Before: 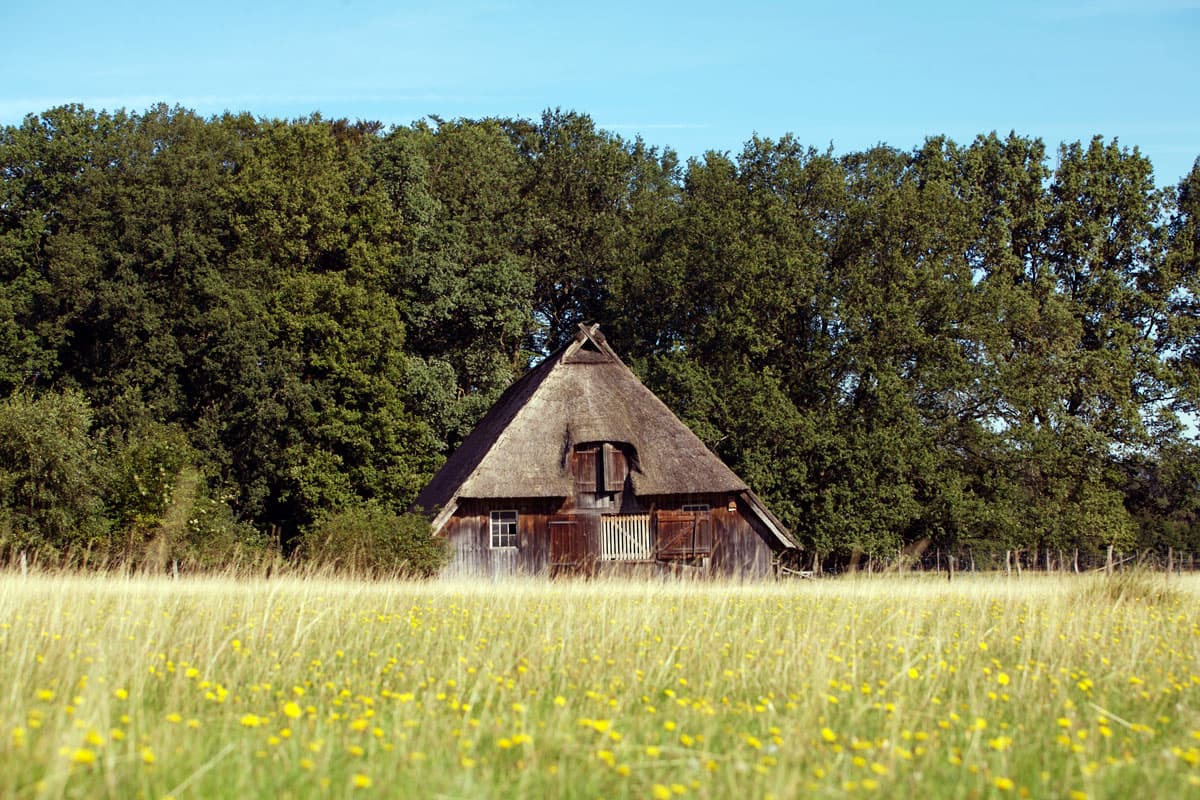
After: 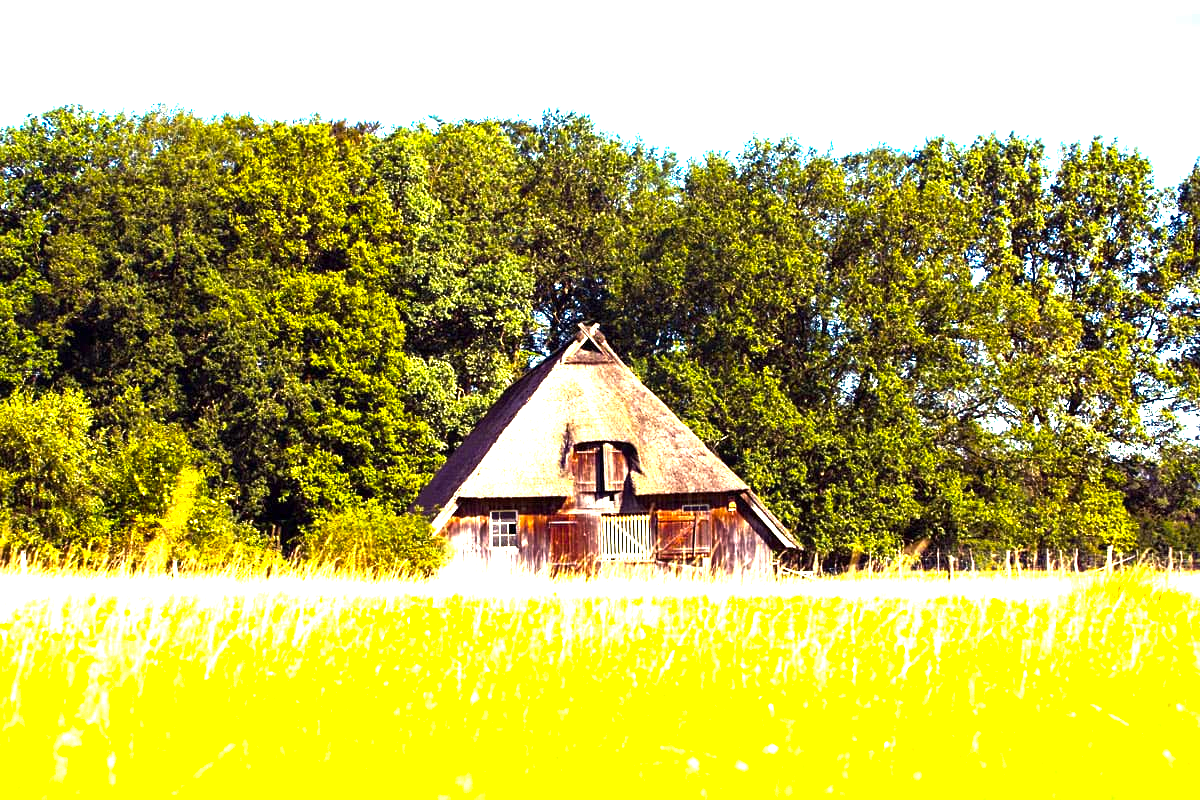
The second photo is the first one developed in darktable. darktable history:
color balance rgb: highlights gain › chroma 3.022%, highlights gain › hue 74°, perceptual saturation grading › global saturation 19.497%, perceptual brilliance grading › global brilliance 34.955%, perceptual brilliance grading › highlights 49.269%, perceptual brilliance grading › mid-tones 59.377%, perceptual brilliance grading › shadows 34.678%, global vibrance 25.114%
